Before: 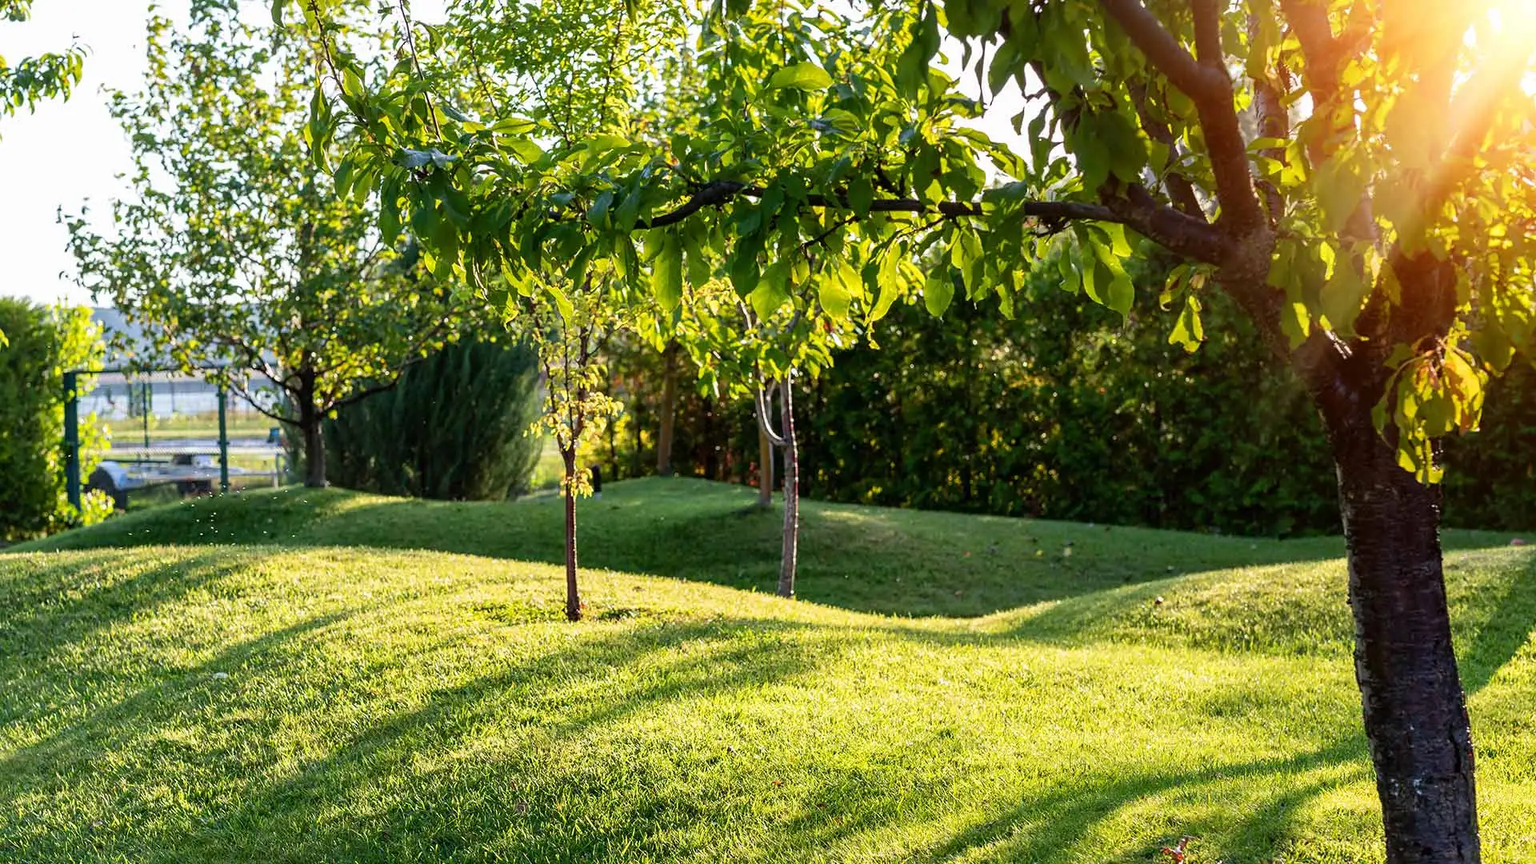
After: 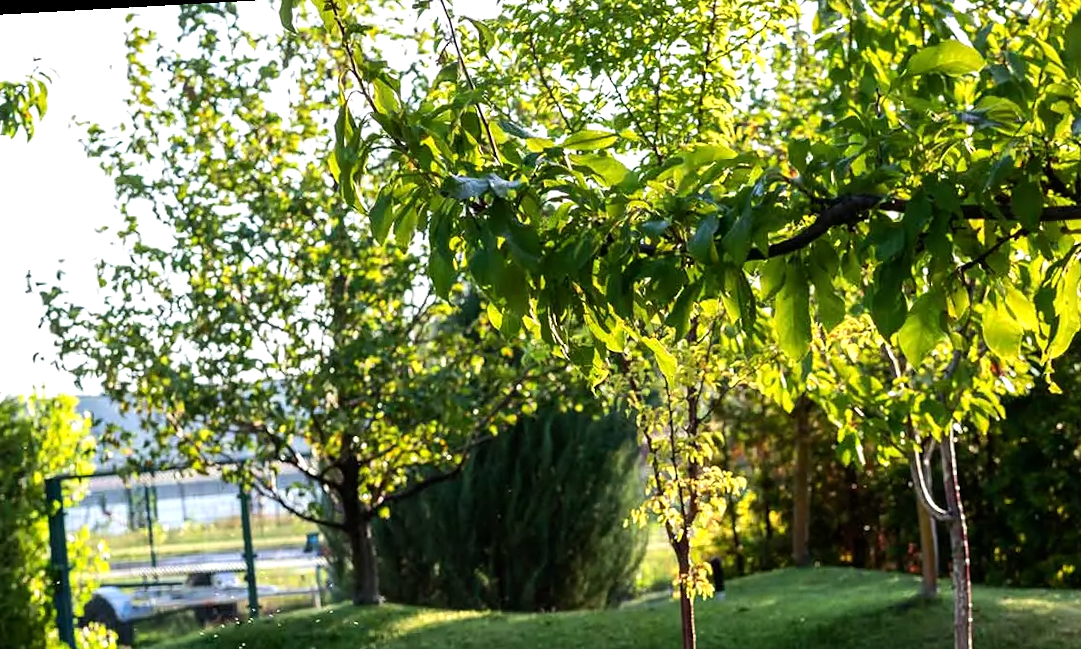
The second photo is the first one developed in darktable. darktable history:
crop and rotate: left 3.047%, top 7.509%, right 42.236%, bottom 37.598%
rotate and perspective: rotation -3.18°, automatic cropping off
tone equalizer: -8 EV -0.417 EV, -7 EV -0.389 EV, -6 EV -0.333 EV, -5 EV -0.222 EV, -3 EV 0.222 EV, -2 EV 0.333 EV, -1 EV 0.389 EV, +0 EV 0.417 EV, edges refinement/feathering 500, mask exposure compensation -1.57 EV, preserve details no
